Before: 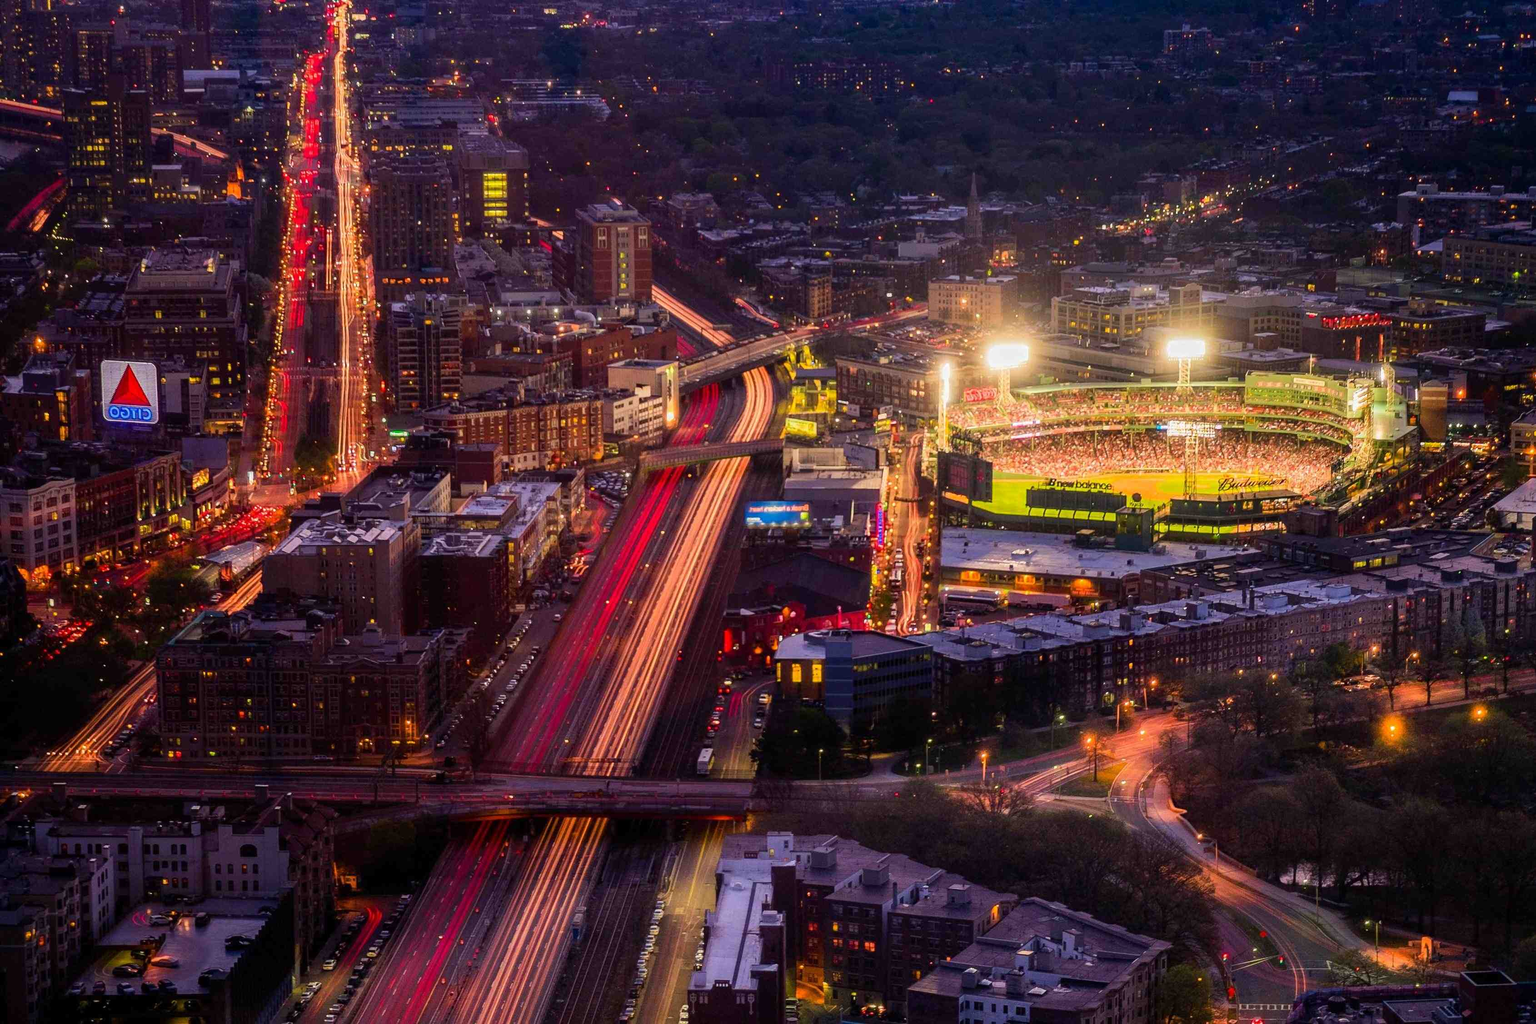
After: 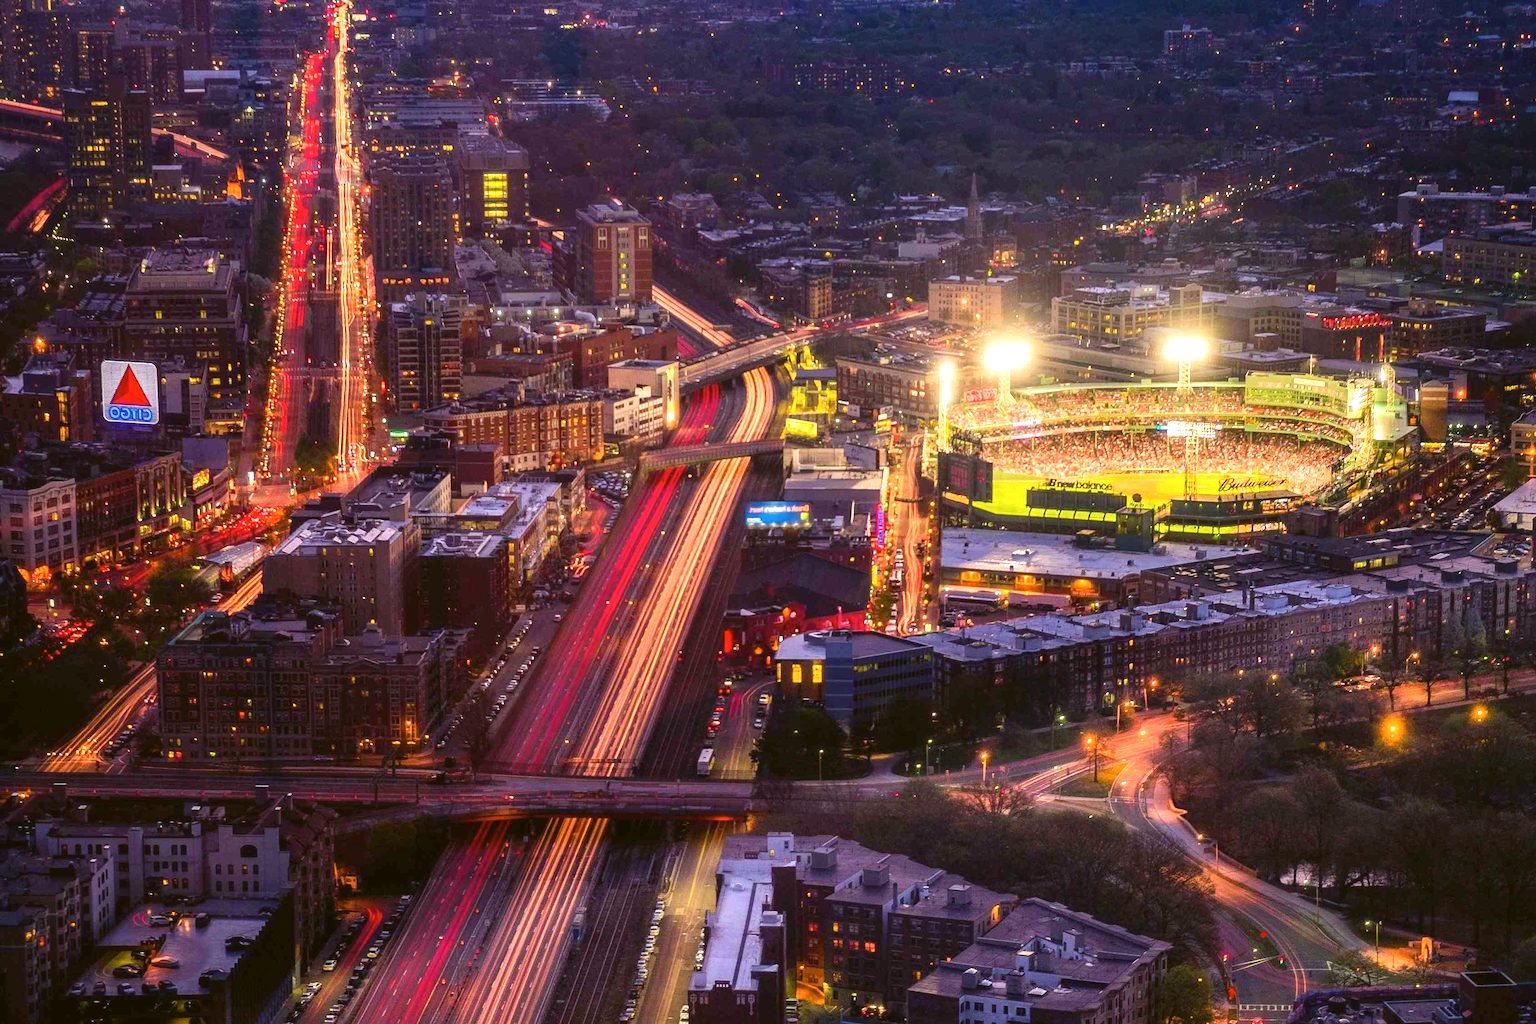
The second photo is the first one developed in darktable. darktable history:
exposure: black level correction 0, exposure 0.7 EV, compensate exposure bias true, compensate highlight preservation false
tone curve: curves: ch0 [(0, 0) (0.003, 0.003) (0.011, 0.011) (0.025, 0.025) (0.044, 0.045) (0.069, 0.07) (0.1, 0.1) (0.136, 0.137) (0.177, 0.179) (0.224, 0.226) (0.277, 0.279) (0.335, 0.338) (0.399, 0.402) (0.468, 0.472) (0.543, 0.547) (0.623, 0.628) (0.709, 0.715) (0.801, 0.807) (0.898, 0.902) (1, 1)], preserve colors none
color balance: lift [1.004, 1.002, 1.002, 0.998], gamma [1, 1.007, 1.002, 0.993], gain [1, 0.977, 1.013, 1.023], contrast -3.64%
